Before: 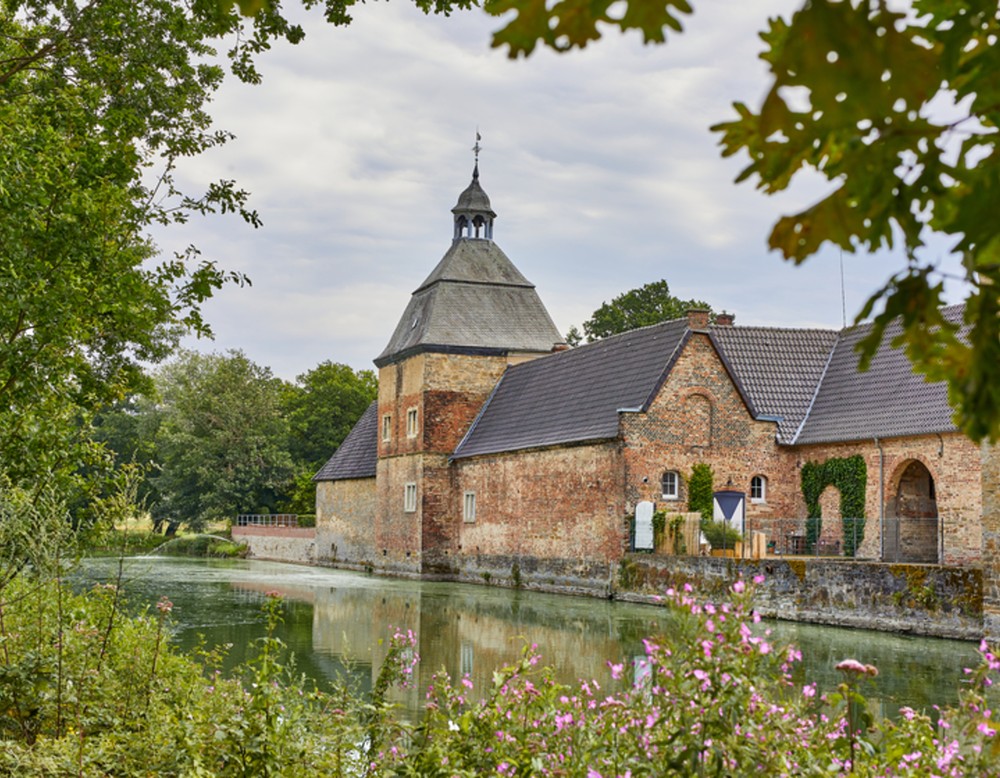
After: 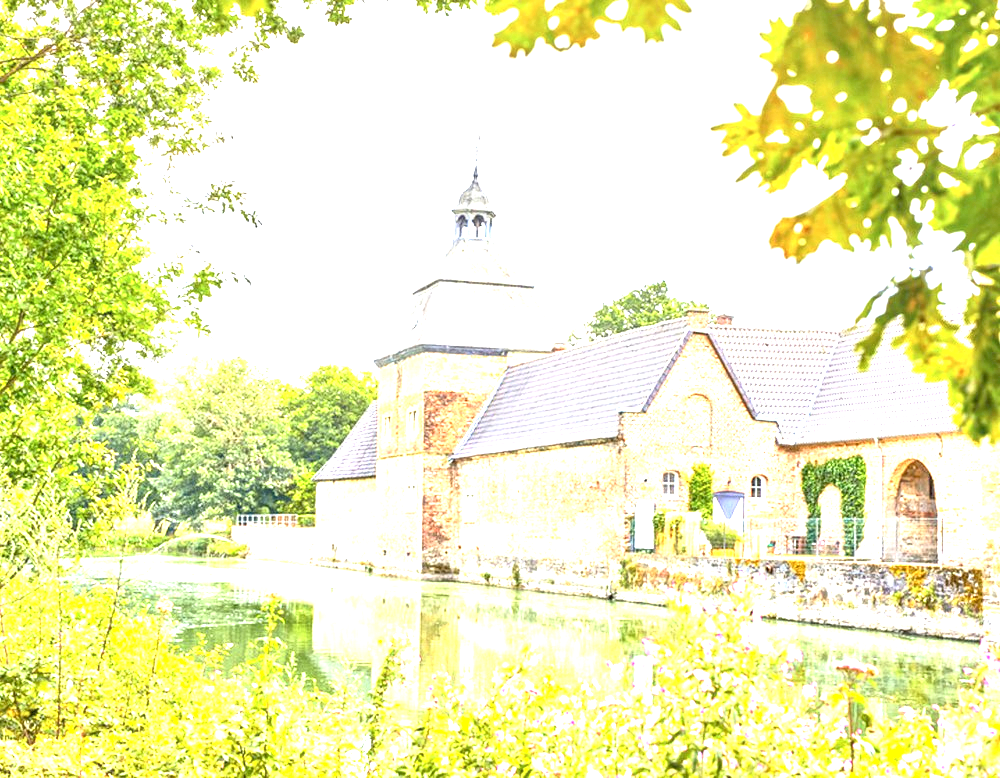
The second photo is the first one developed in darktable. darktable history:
exposure: exposure 2.967 EV, compensate highlight preservation false
local contrast: detail 130%
tone curve: curves: ch0 [(0, 0) (0.003, 0.003) (0.011, 0.012) (0.025, 0.026) (0.044, 0.047) (0.069, 0.073) (0.1, 0.105) (0.136, 0.143) (0.177, 0.187) (0.224, 0.237) (0.277, 0.293) (0.335, 0.354) (0.399, 0.422) (0.468, 0.495) (0.543, 0.574) (0.623, 0.659) (0.709, 0.749) (0.801, 0.846) (0.898, 0.932) (1, 1)], color space Lab, independent channels, preserve colors none
